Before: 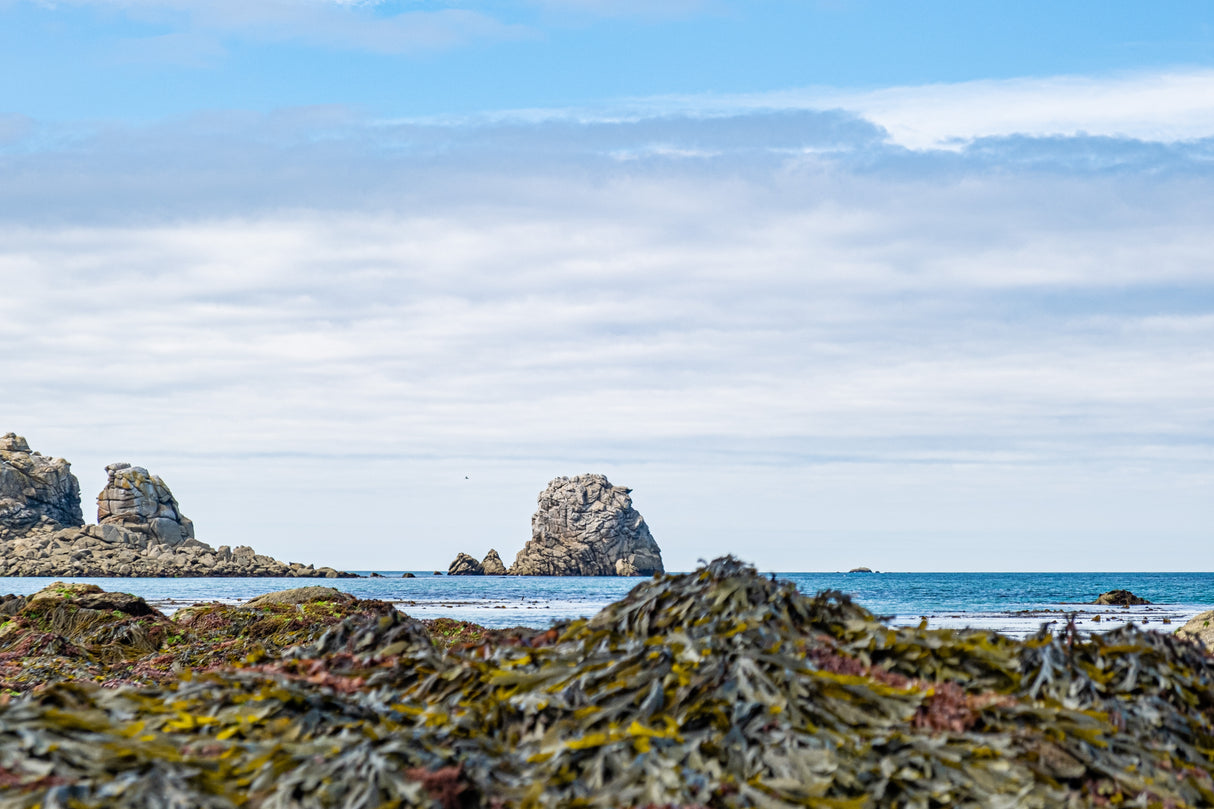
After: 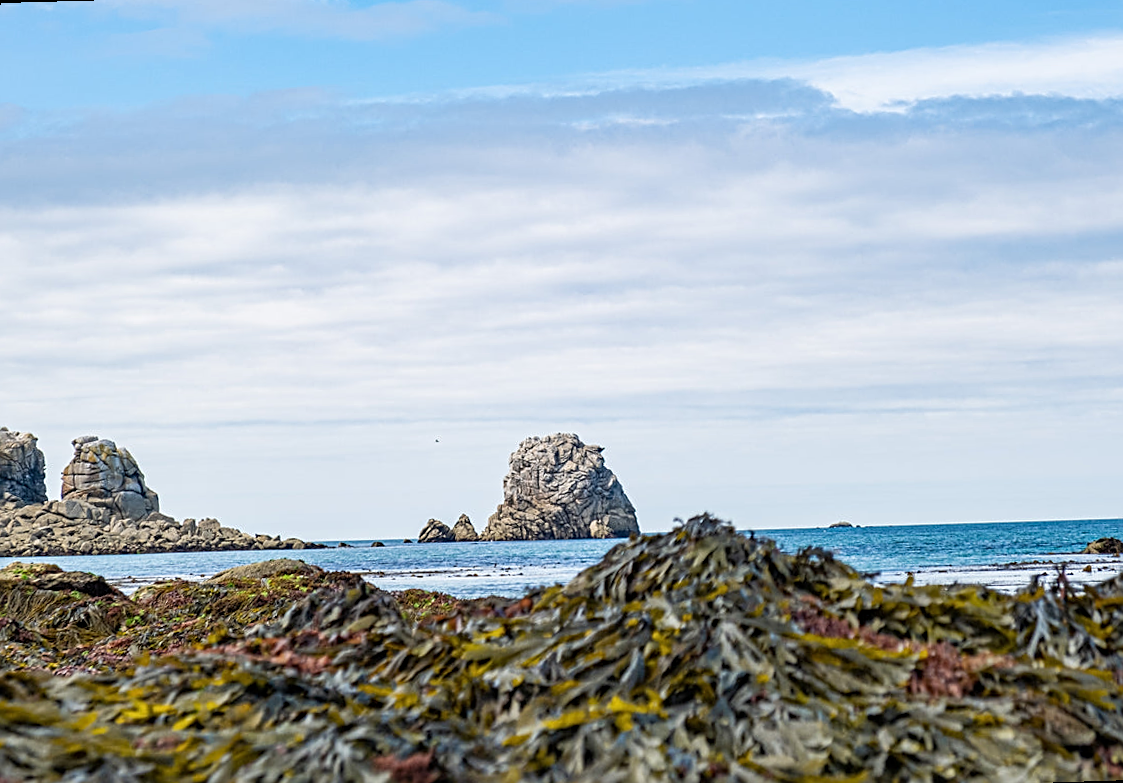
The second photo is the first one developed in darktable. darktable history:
rotate and perspective: rotation -1.68°, lens shift (vertical) -0.146, crop left 0.049, crop right 0.912, crop top 0.032, crop bottom 0.96
sharpen: on, module defaults
